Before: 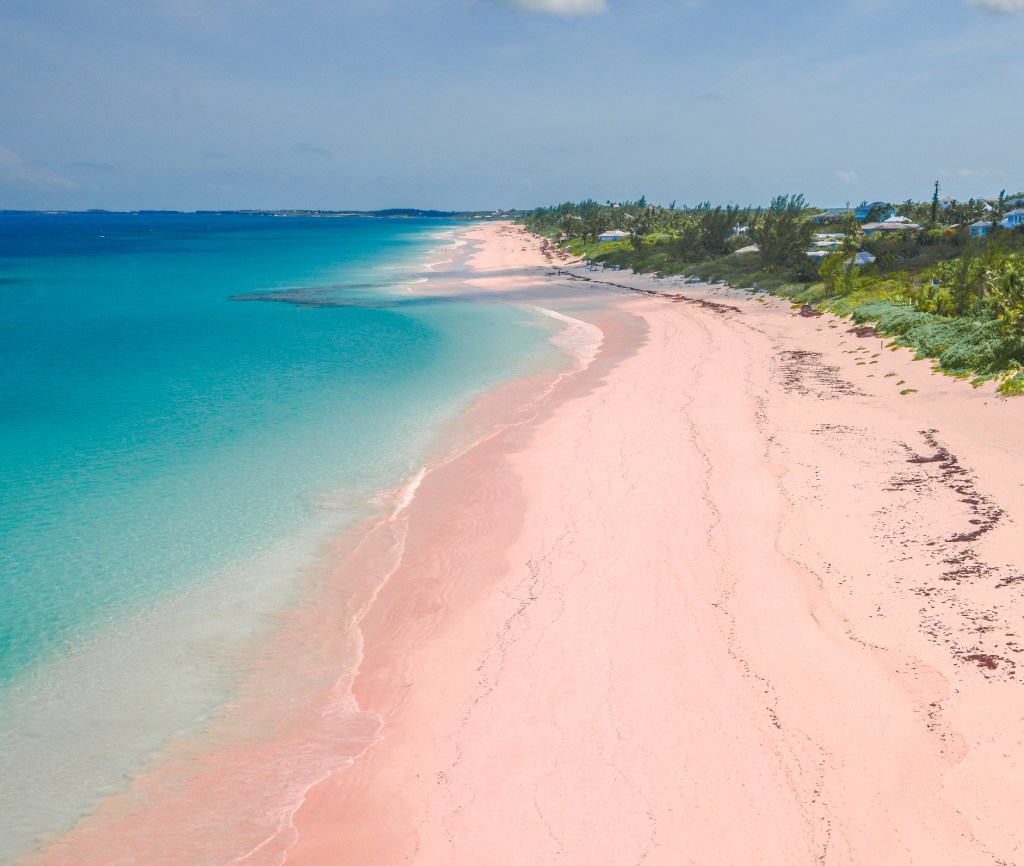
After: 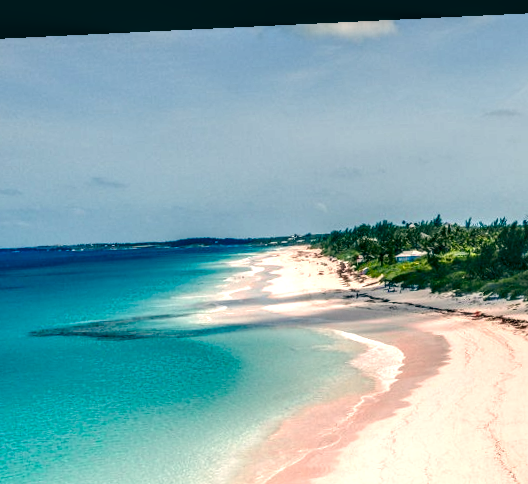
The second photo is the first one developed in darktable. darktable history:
color balance rgb: linear chroma grading › shadows 32%, linear chroma grading › global chroma -2%, linear chroma grading › mid-tones 4%, perceptual saturation grading › global saturation -2%, perceptual saturation grading › highlights -8%, perceptual saturation grading › mid-tones 8%, perceptual saturation grading › shadows 4%, perceptual brilliance grading › highlights 8%, perceptual brilliance grading › mid-tones 4%, perceptual brilliance grading › shadows 2%, global vibrance 16%, saturation formula JzAzBz (2021)
local contrast: highlights 20%, detail 197%
crop: left 19.556%, right 30.401%, bottom 46.458%
rotate and perspective: rotation -2.22°, lens shift (horizontal) -0.022, automatic cropping off
color balance: lift [1.005, 0.99, 1.007, 1.01], gamma [1, 0.979, 1.011, 1.021], gain [0.923, 1.098, 1.025, 0.902], input saturation 90.45%, contrast 7.73%, output saturation 105.91%
